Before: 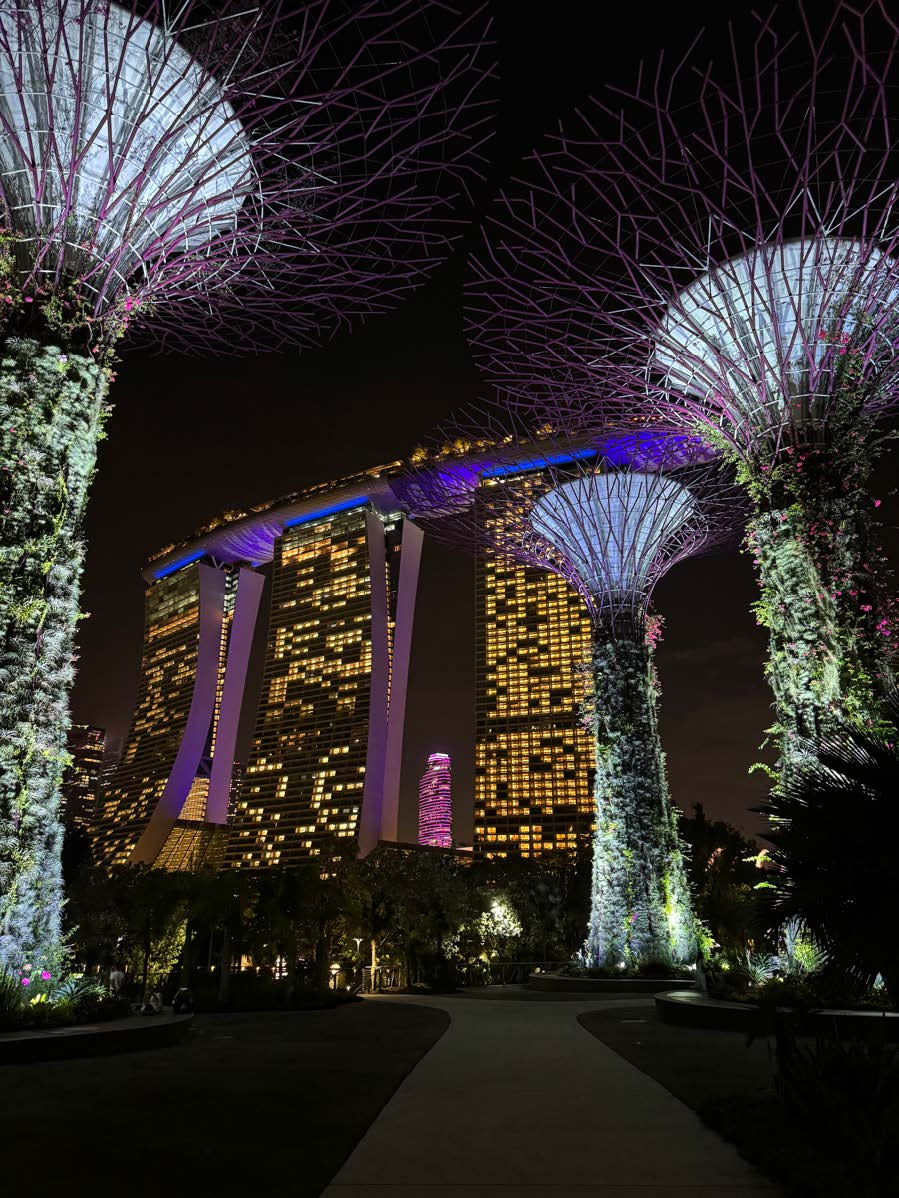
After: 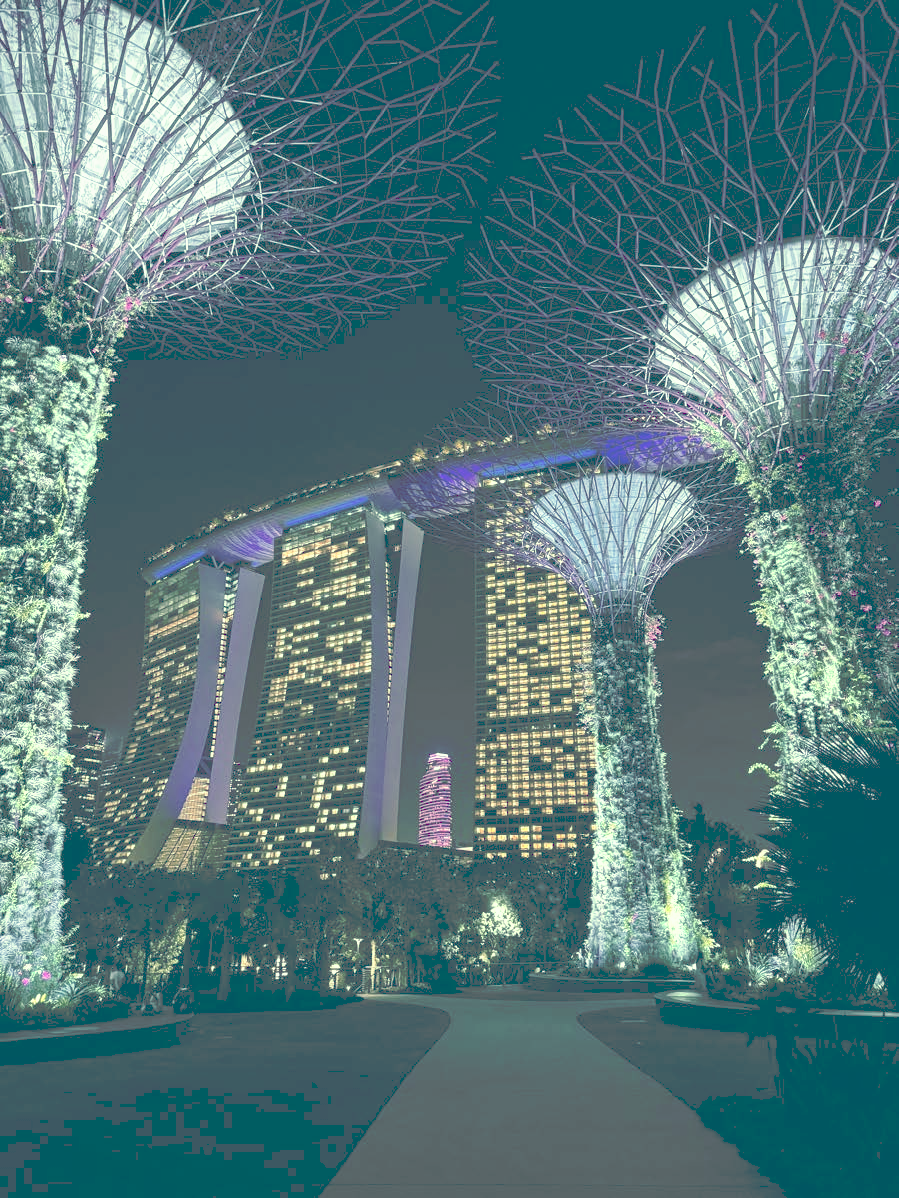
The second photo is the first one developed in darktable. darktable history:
tone curve: curves: ch0 [(0, 0) (0.003, 0.326) (0.011, 0.332) (0.025, 0.352) (0.044, 0.378) (0.069, 0.4) (0.1, 0.416) (0.136, 0.432) (0.177, 0.468) (0.224, 0.509) (0.277, 0.554) (0.335, 0.6) (0.399, 0.642) (0.468, 0.693) (0.543, 0.753) (0.623, 0.818) (0.709, 0.897) (0.801, 0.974) (0.898, 0.991) (1, 1)], preserve colors none
color look up table: target L [95.97, 82.31, 94.92, 76.68, 94.97, 71.65, 71.6, 60.13, 63.27, 50.9, 49.59, 46.4, 35.18, 19.85, 200.32, 94.76, 82.63, 96.26, 67.1, 70.78, 68.32, 64.2, 55.09, 58.04, 51.8, 45.84, 49.73, 17.96, 26.06, 83.65, 72.44, 73.75, 61.56, 59.75, 49.24, 39.91, 28.81, 39.8, 23.17, 34.43, 13.75, 20.06, 17.01, 0.698, 73.84, 81.13, 68.33, 54.19, 26.33], target a [-43.63, -11.96, -55.67, -32.83, -54.13, -59.03, -21.7, -69.83, -29.54, -53.53, -14.67, -28.41, -46.03, -30.54, 0, -59.84, -10.93, -43.88, 20.22, 15.27, 8.794, -1.63, 38.49, 11.32, 28.3, 50.54, 26.61, 34.78, -3.878, -1.281, 16.06, -14.61, 37.92, 18.89, -29.34, 72.47, 58.73, -0.287, 45.63, -15.59, 30.81, 12.77, -0.098, 2.942, -46.68, -17.69, -50.76, -21.92, -17.38], target b [33.82, 25.2, 64.51, 35.3, 38.33, 12.24, 63.18, 54.51, 19.75, 2.38, 4.553, 33.3, 25.64, 10.64, 0, 91.48, 29.76, 36.31, 12.33, 7.232, 48.88, 10, 46.4, 20.12, 29.29, 9.553, -0.942, 2.392, 10.98, 12.14, -3.34, -3.046, -20.16, -10.16, -36.23, -20.32, -59.18, -13.57, -44.35, -4.38, -22.46, -49.46, -31.01, -23.37, -1.538, 8.918, -9.687, -17.64, -21.49], num patches 49
